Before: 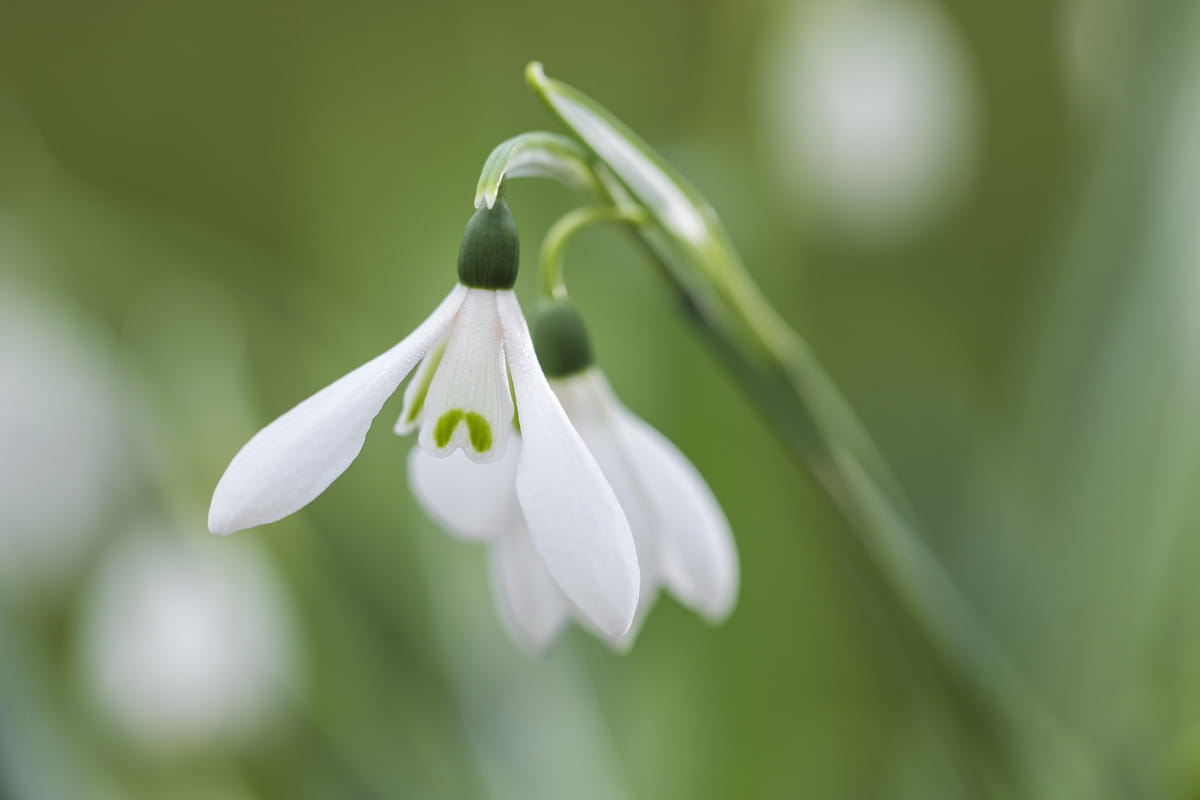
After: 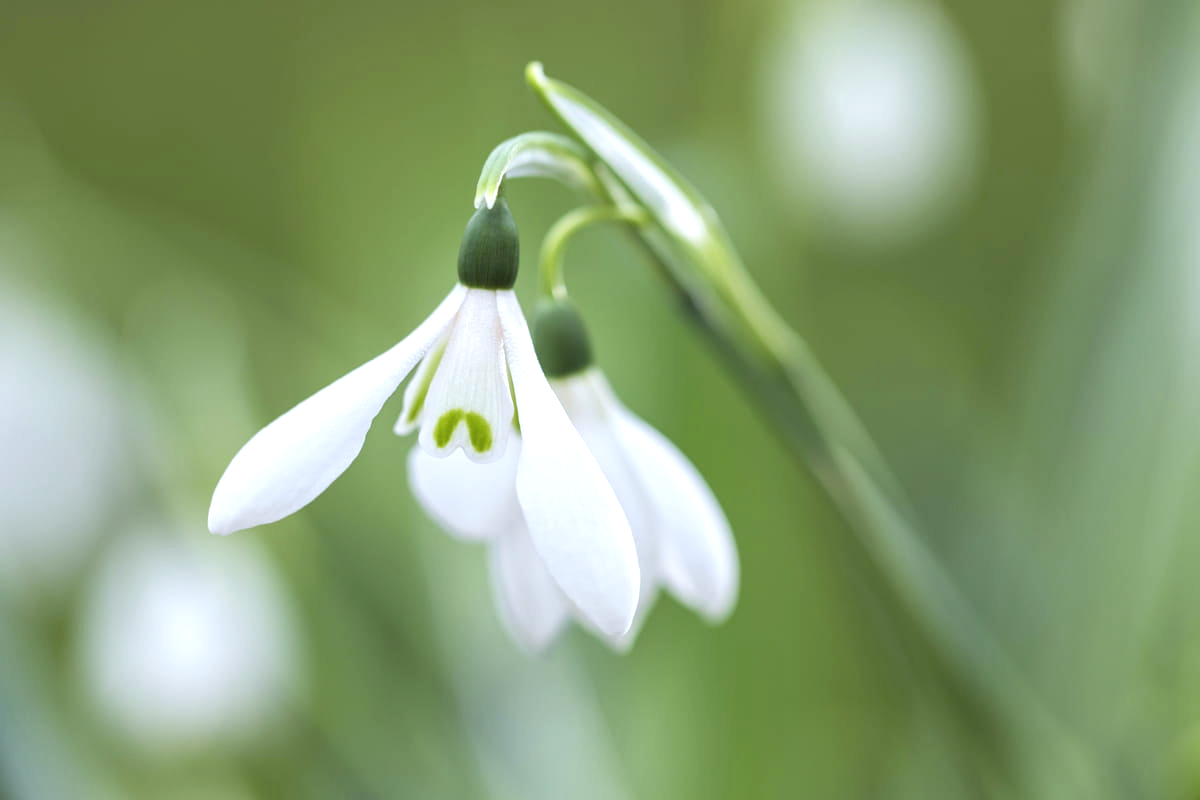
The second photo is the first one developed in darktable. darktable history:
exposure: black level correction 0.001, exposure 0.5 EV, compensate exposure bias true, compensate highlight preservation false
color calibration: x 0.355, y 0.367, temperature 4700.38 K
